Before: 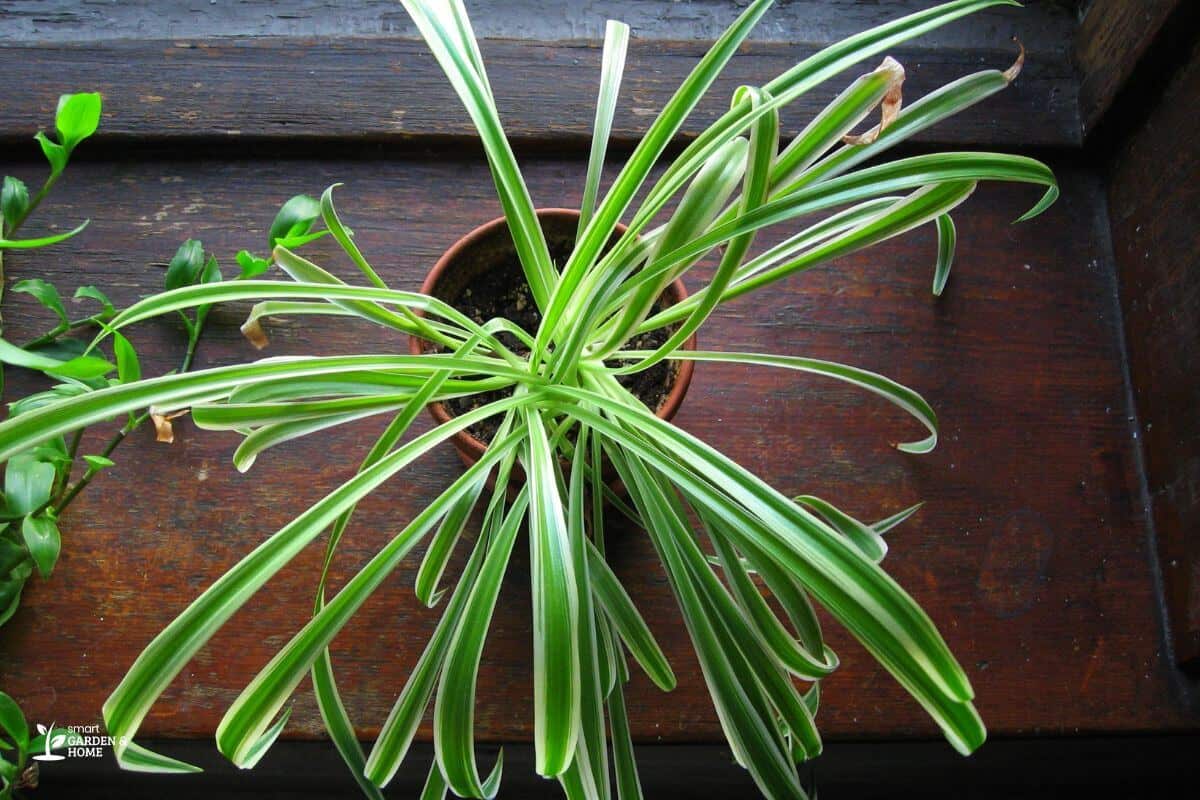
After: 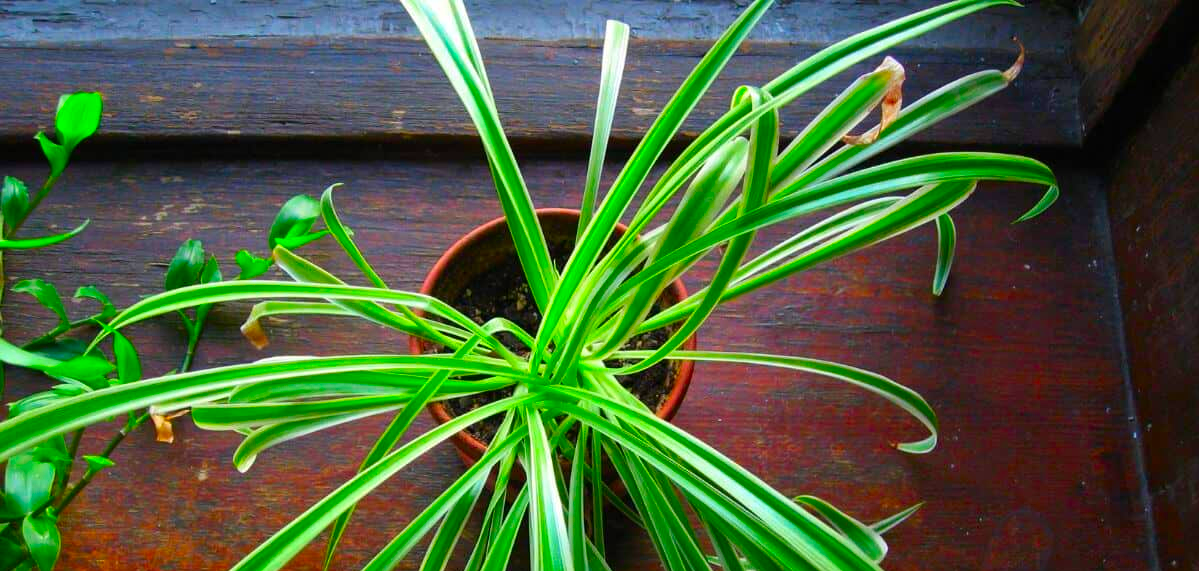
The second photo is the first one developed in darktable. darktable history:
exposure: compensate highlight preservation false
color correction: highlights b* 0.021, saturation 1.79
crop: right 0.001%, bottom 28.603%
